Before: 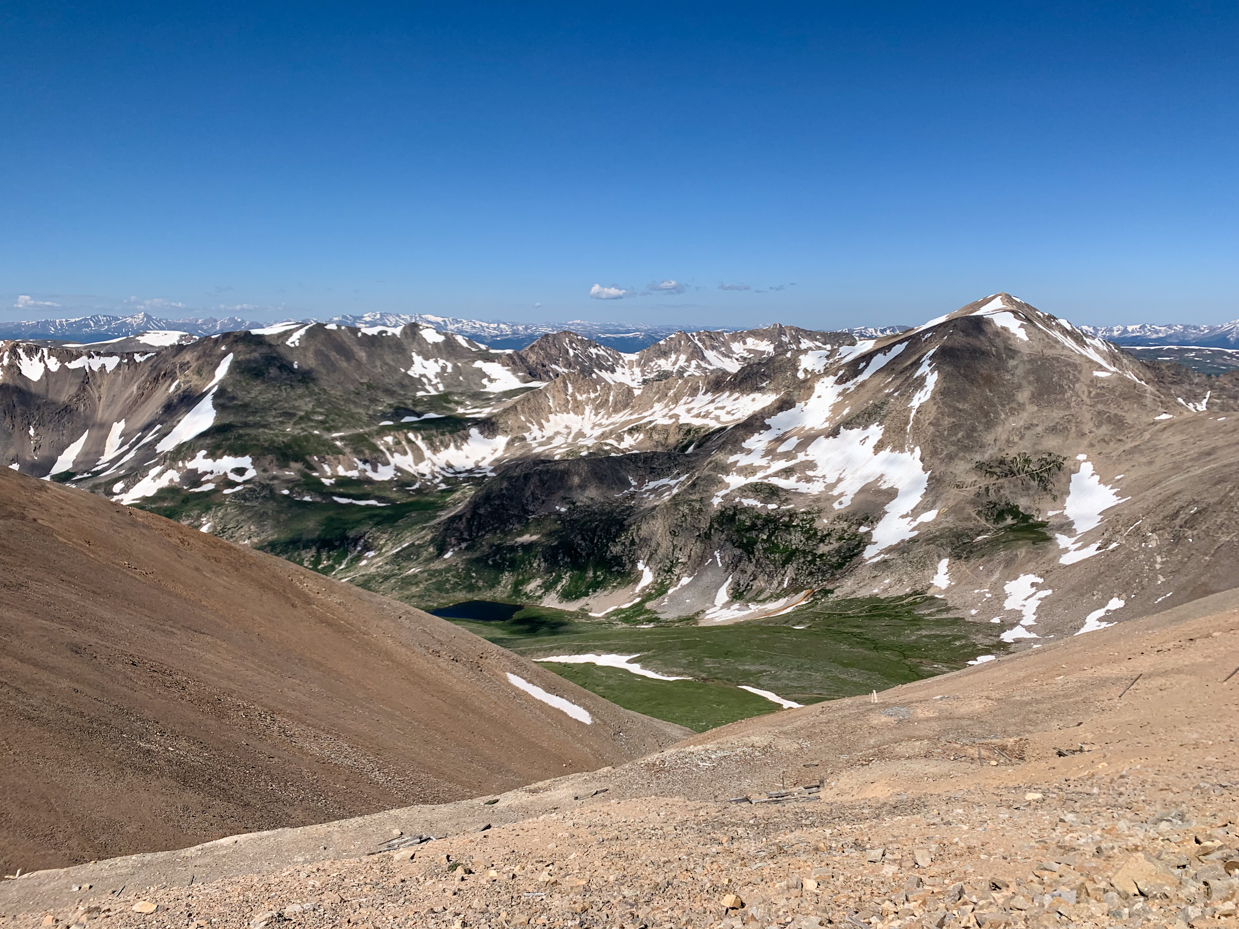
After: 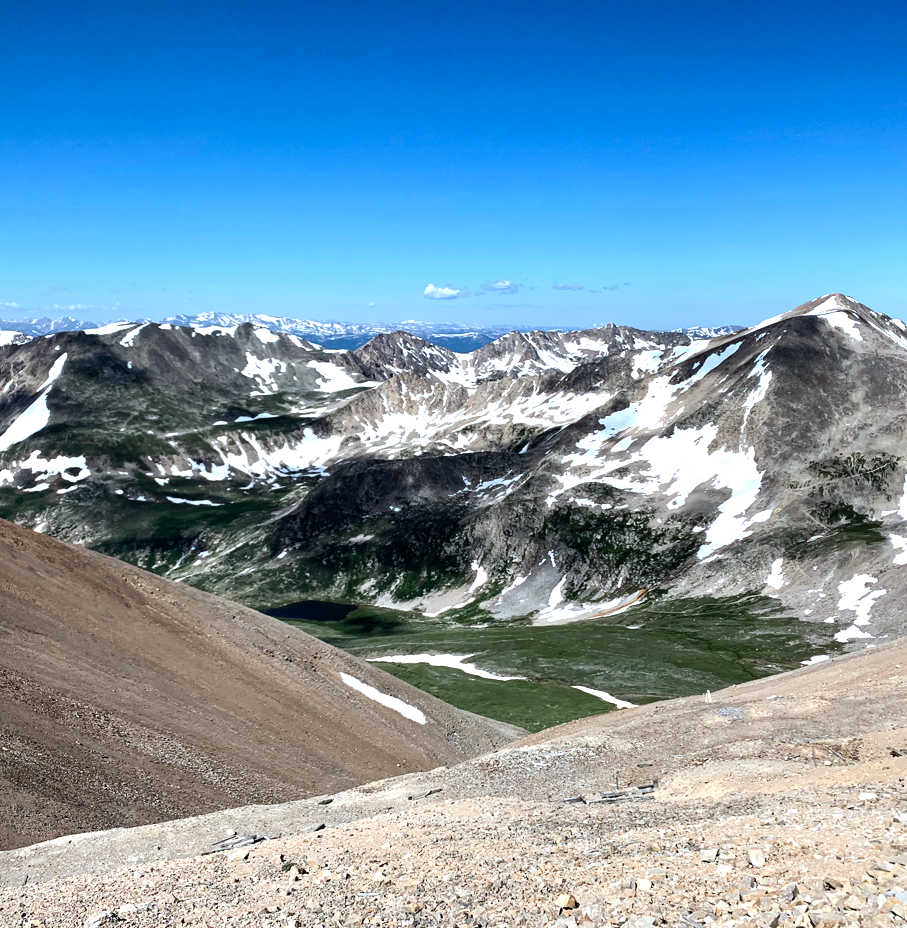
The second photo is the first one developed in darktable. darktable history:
color balance: mode lift, gamma, gain (sRGB)
color calibration: illuminant F (fluorescent), F source F9 (Cool White Deluxe 4150 K) – high CRI, x 0.374, y 0.373, temperature 4158.34 K
crop: left 13.443%, right 13.31%
tone equalizer: -8 EV -0.75 EV, -7 EV -0.7 EV, -6 EV -0.6 EV, -5 EV -0.4 EV, -3 EV 0.4 EV, -2 EV 0.6 EV, -1 EV 0.7 EV, +0 EV 0.75 EV, edges refinement/feathering 500, mask exposure compensation -1.57 EV, preserve details no
